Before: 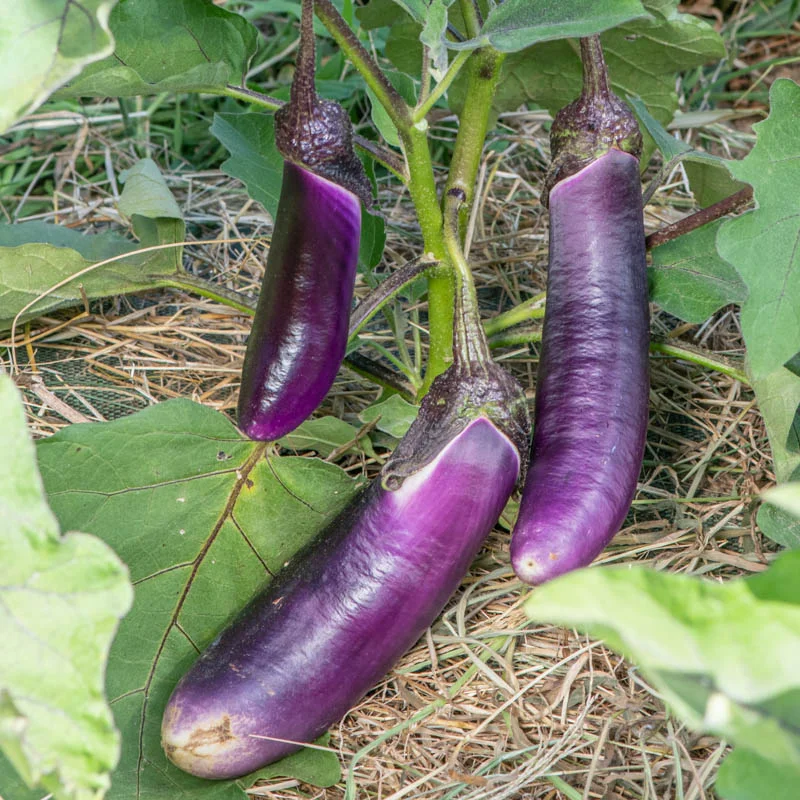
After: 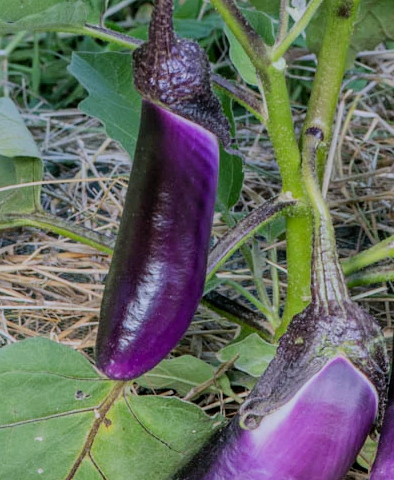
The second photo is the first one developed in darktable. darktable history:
filmic rgb: black relative exposure -7.65 EV, white relative exposure 4.56 EV, hardness 3.61
crop: left 17.835%, top 7.675%, right 32.881%, bottom 32.213%
white balance: red 0.967, blue 1.119, emerald 0.756
